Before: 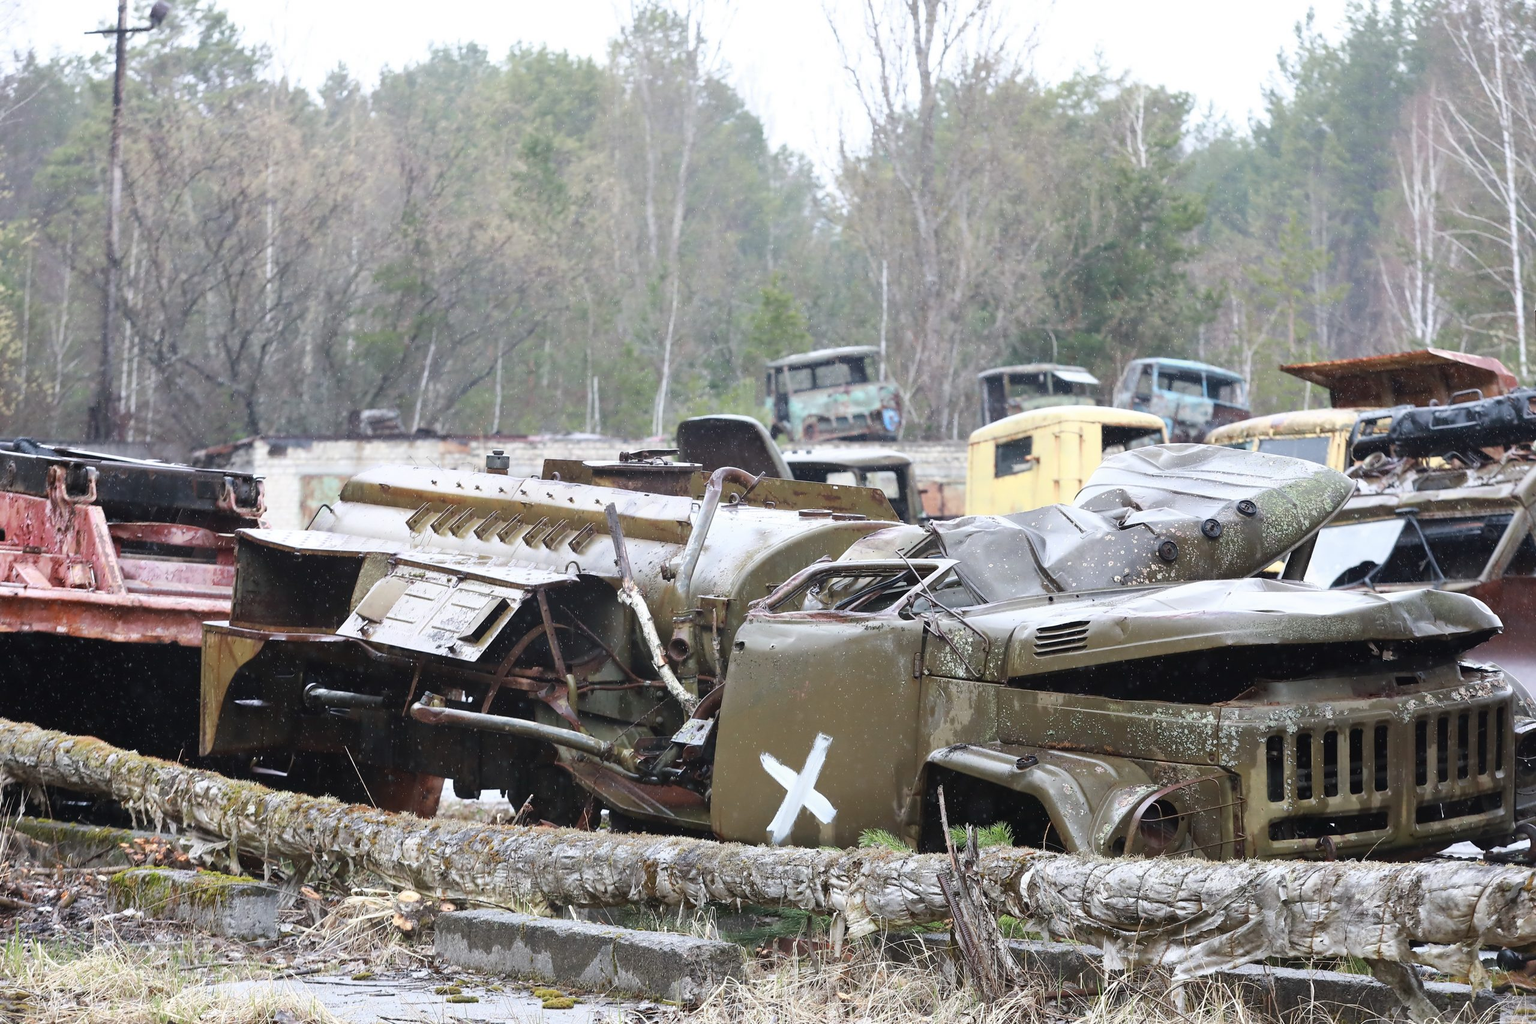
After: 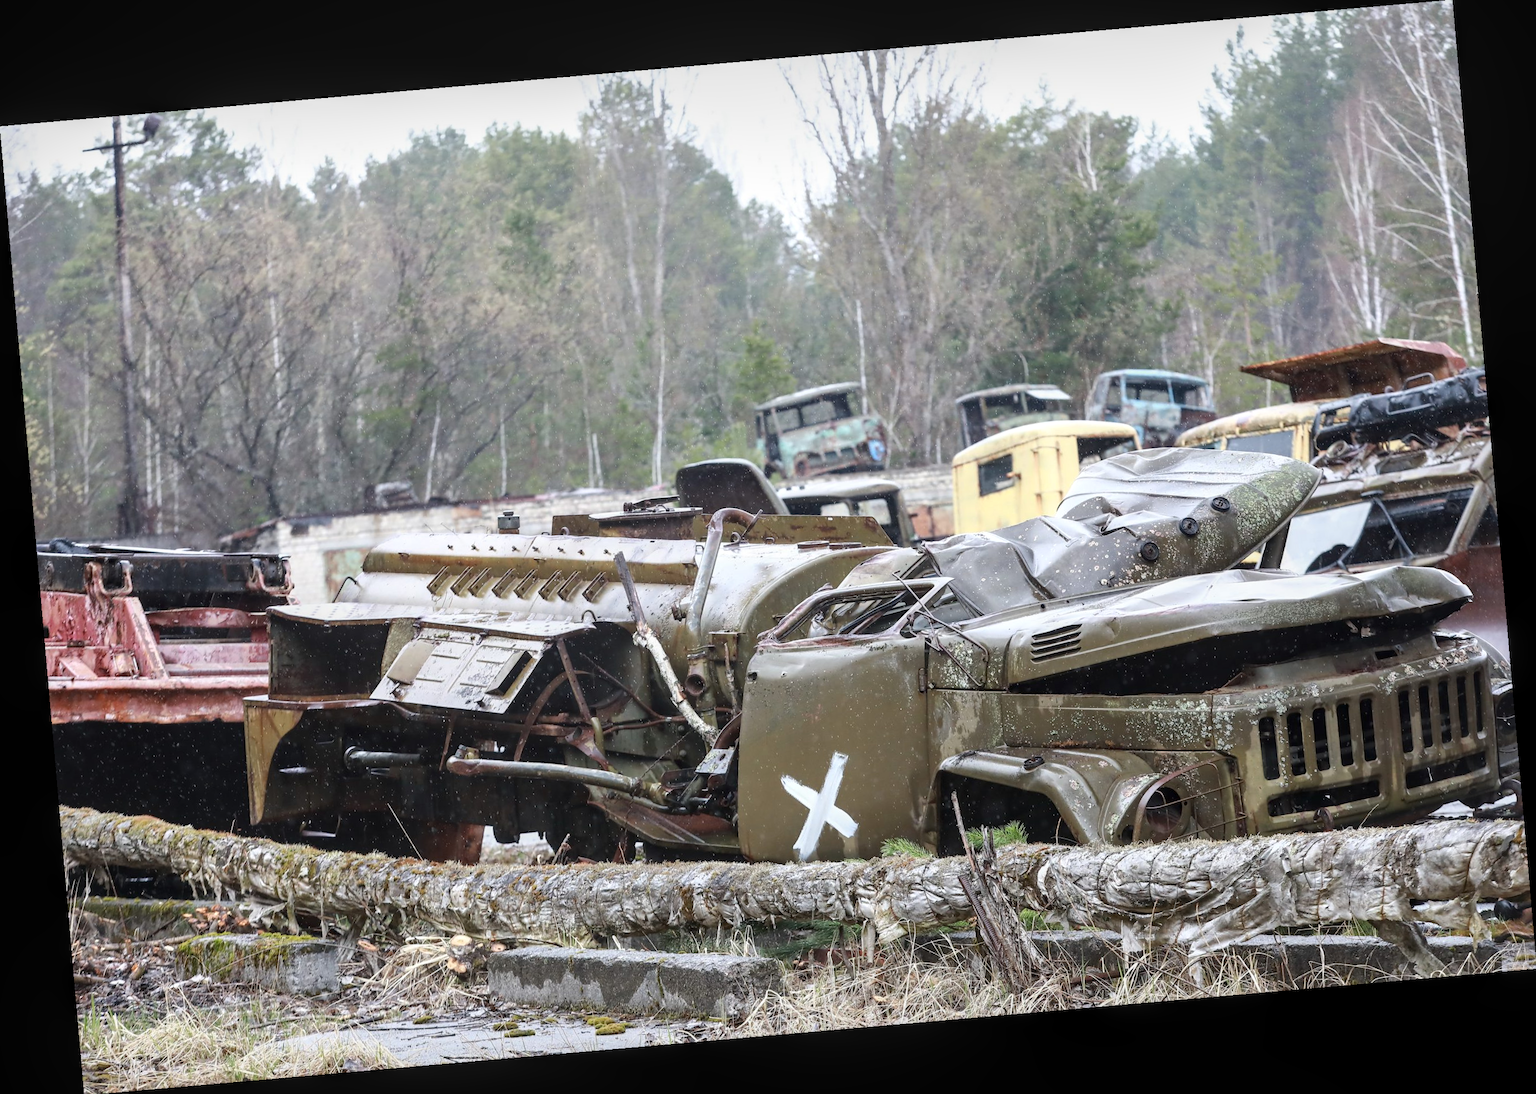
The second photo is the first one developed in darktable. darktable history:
local contrast: on, module defaults
rotate and perspective: rotation -4.98°, automatic cropping off
